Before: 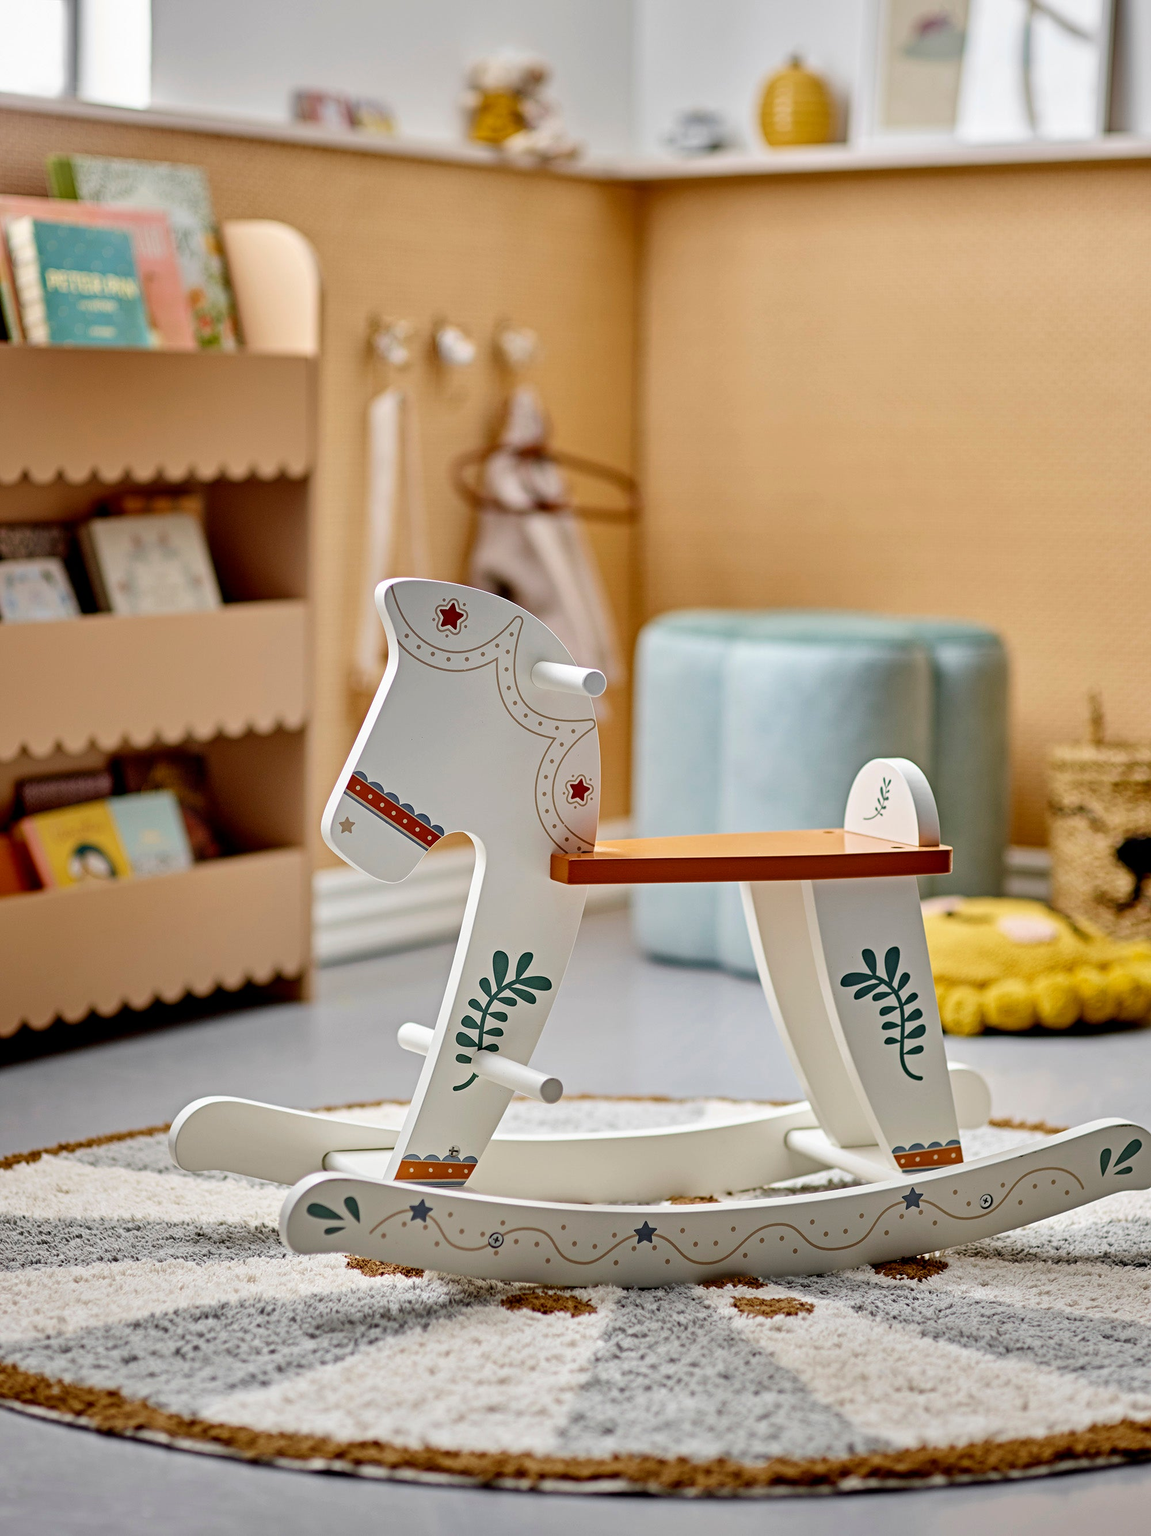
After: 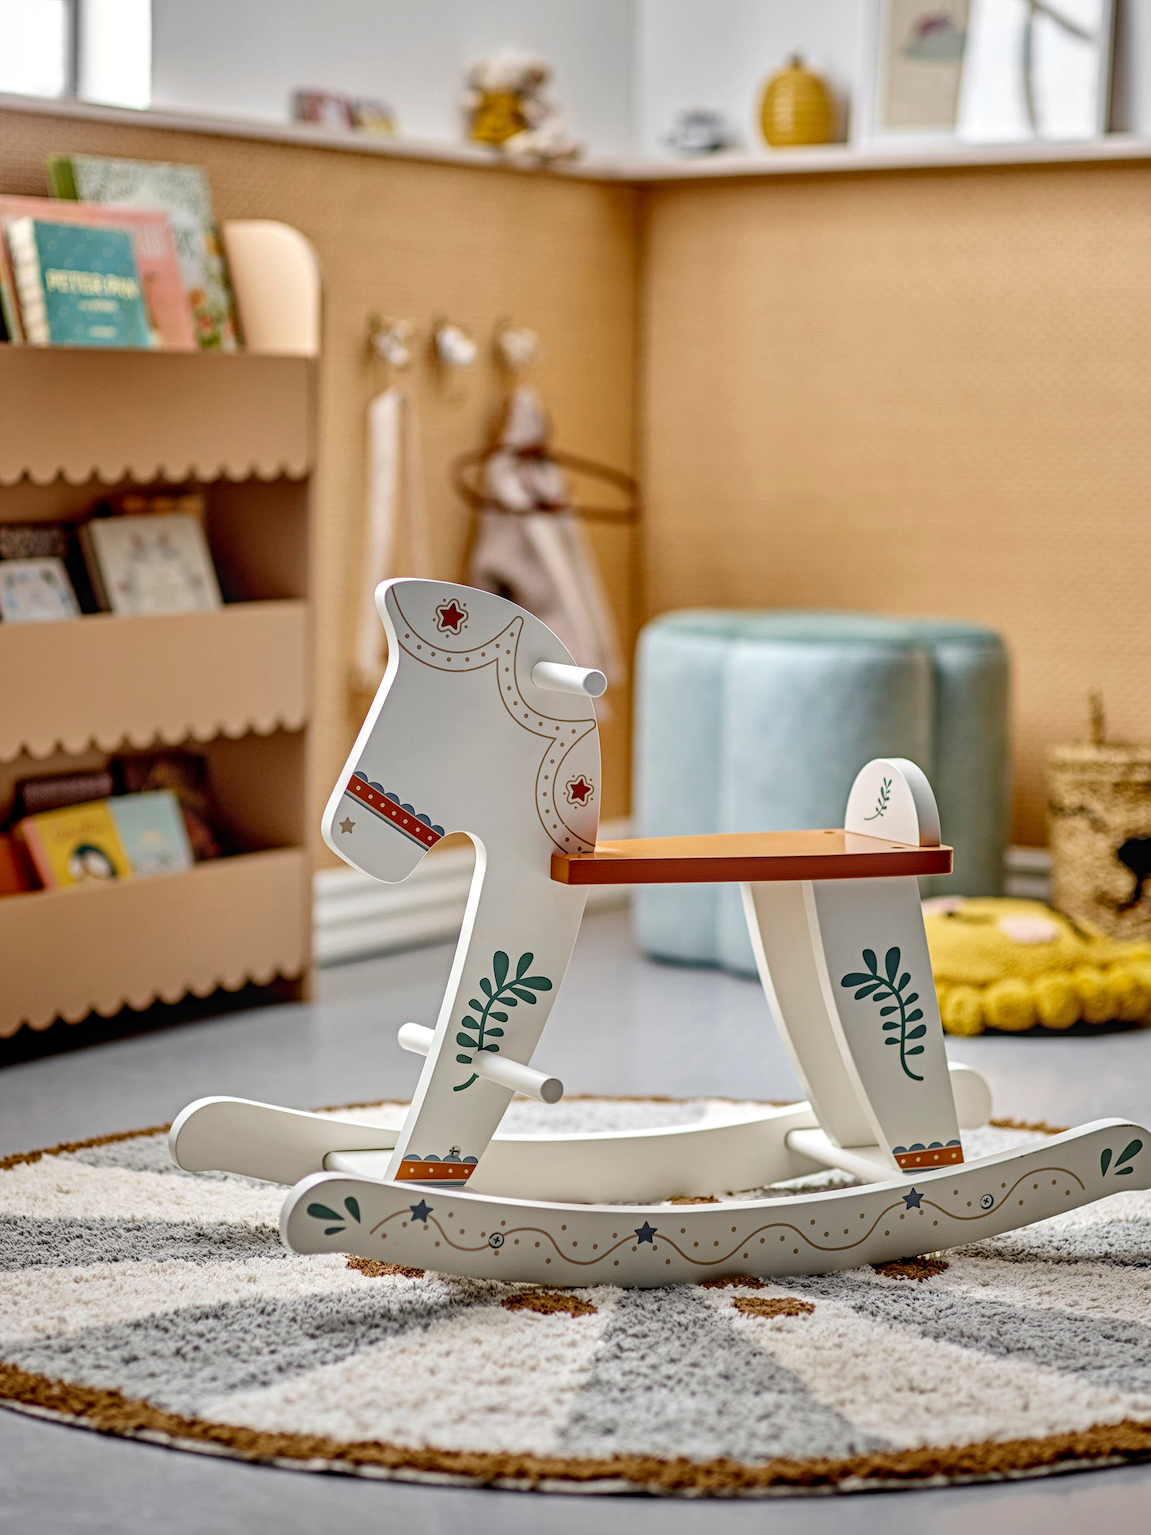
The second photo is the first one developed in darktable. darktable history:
local contrast: highlights 2%, shadows 5%, detail 133%
